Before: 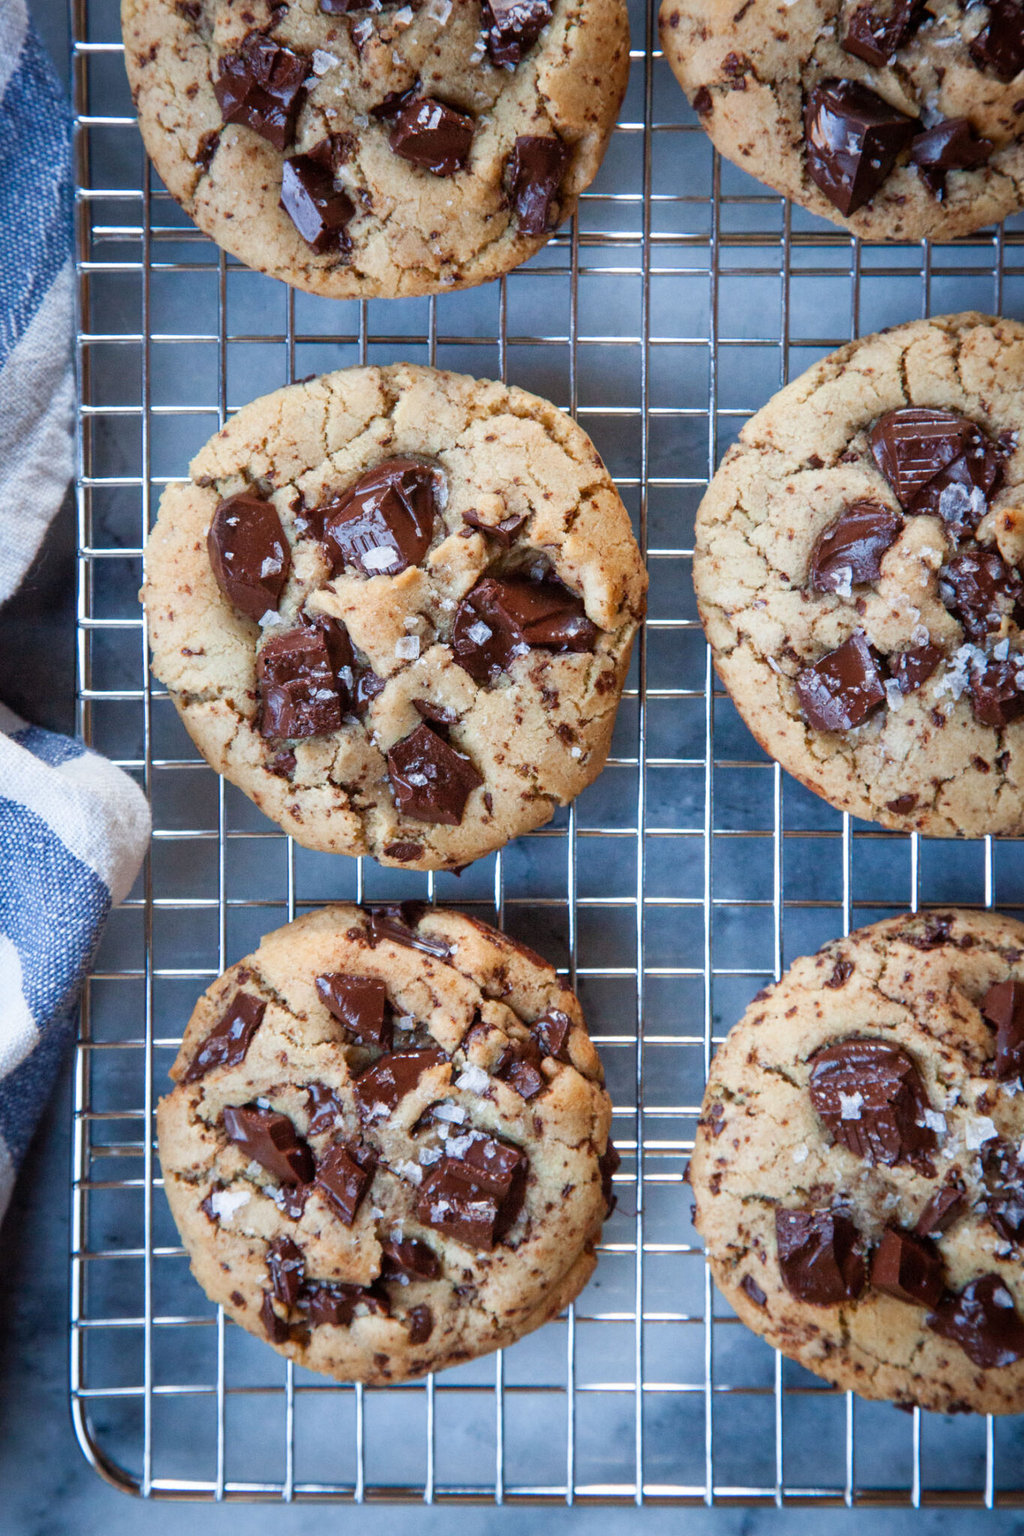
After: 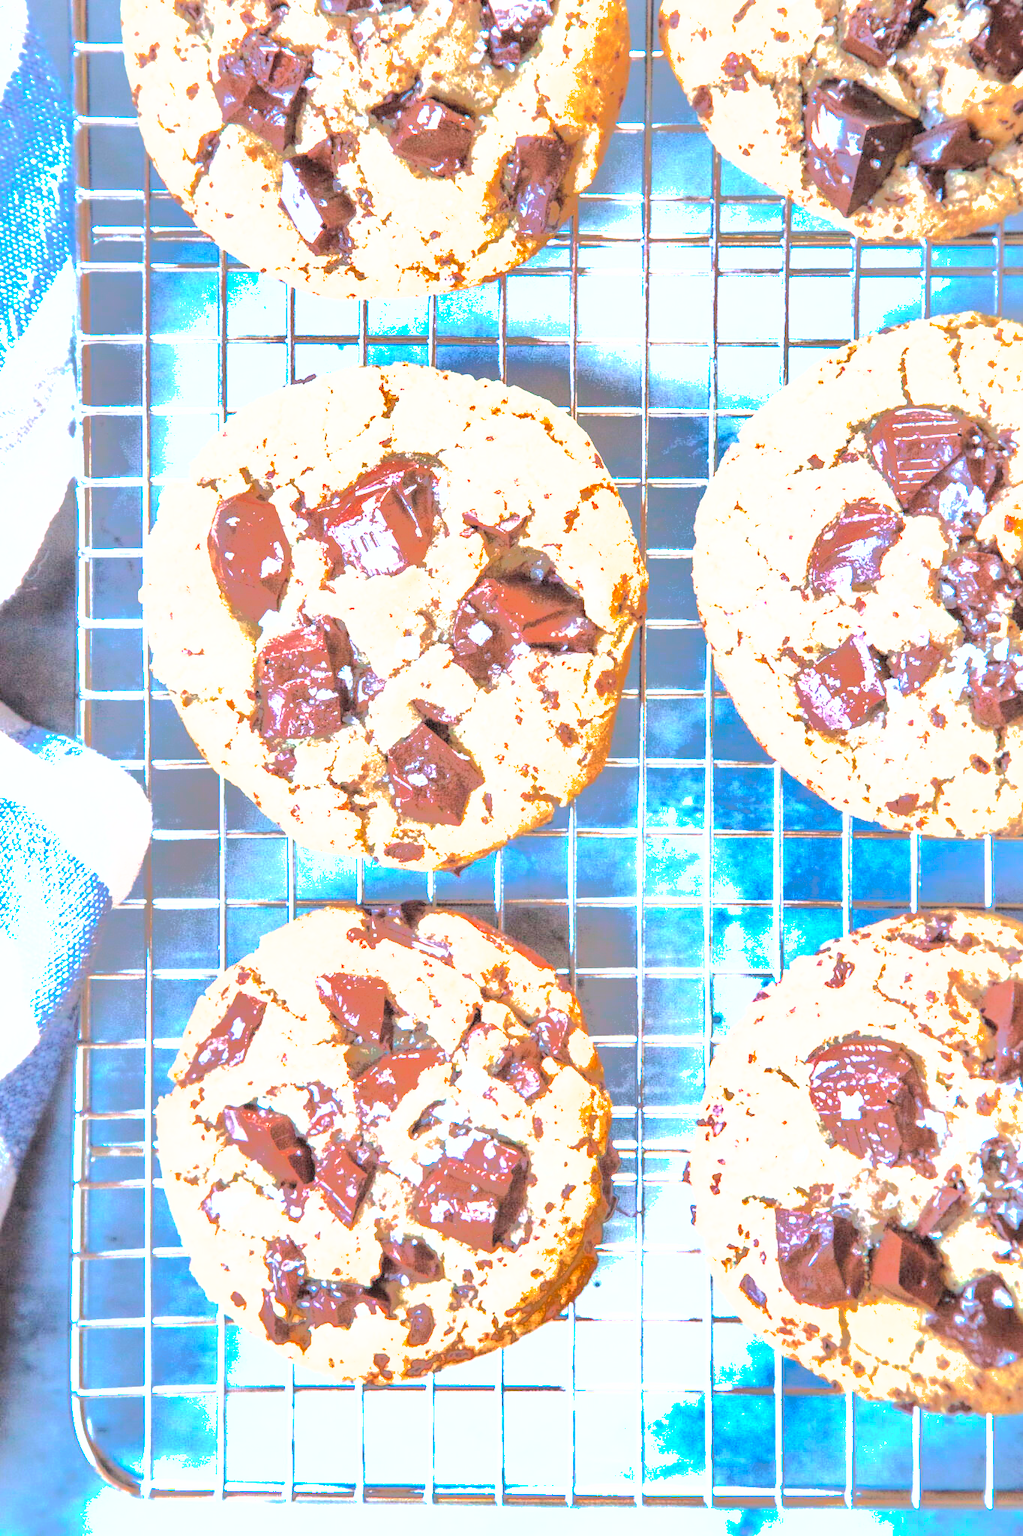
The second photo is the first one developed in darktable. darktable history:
shadows and highlights: shadows 25, highlights -70
white balance: emerald 1
exposure: black level correction 0, exposure 2.327 EV, compensate exposure bias true, compensate highlight preservation false
global tonemap: drago (0.7, 100)
